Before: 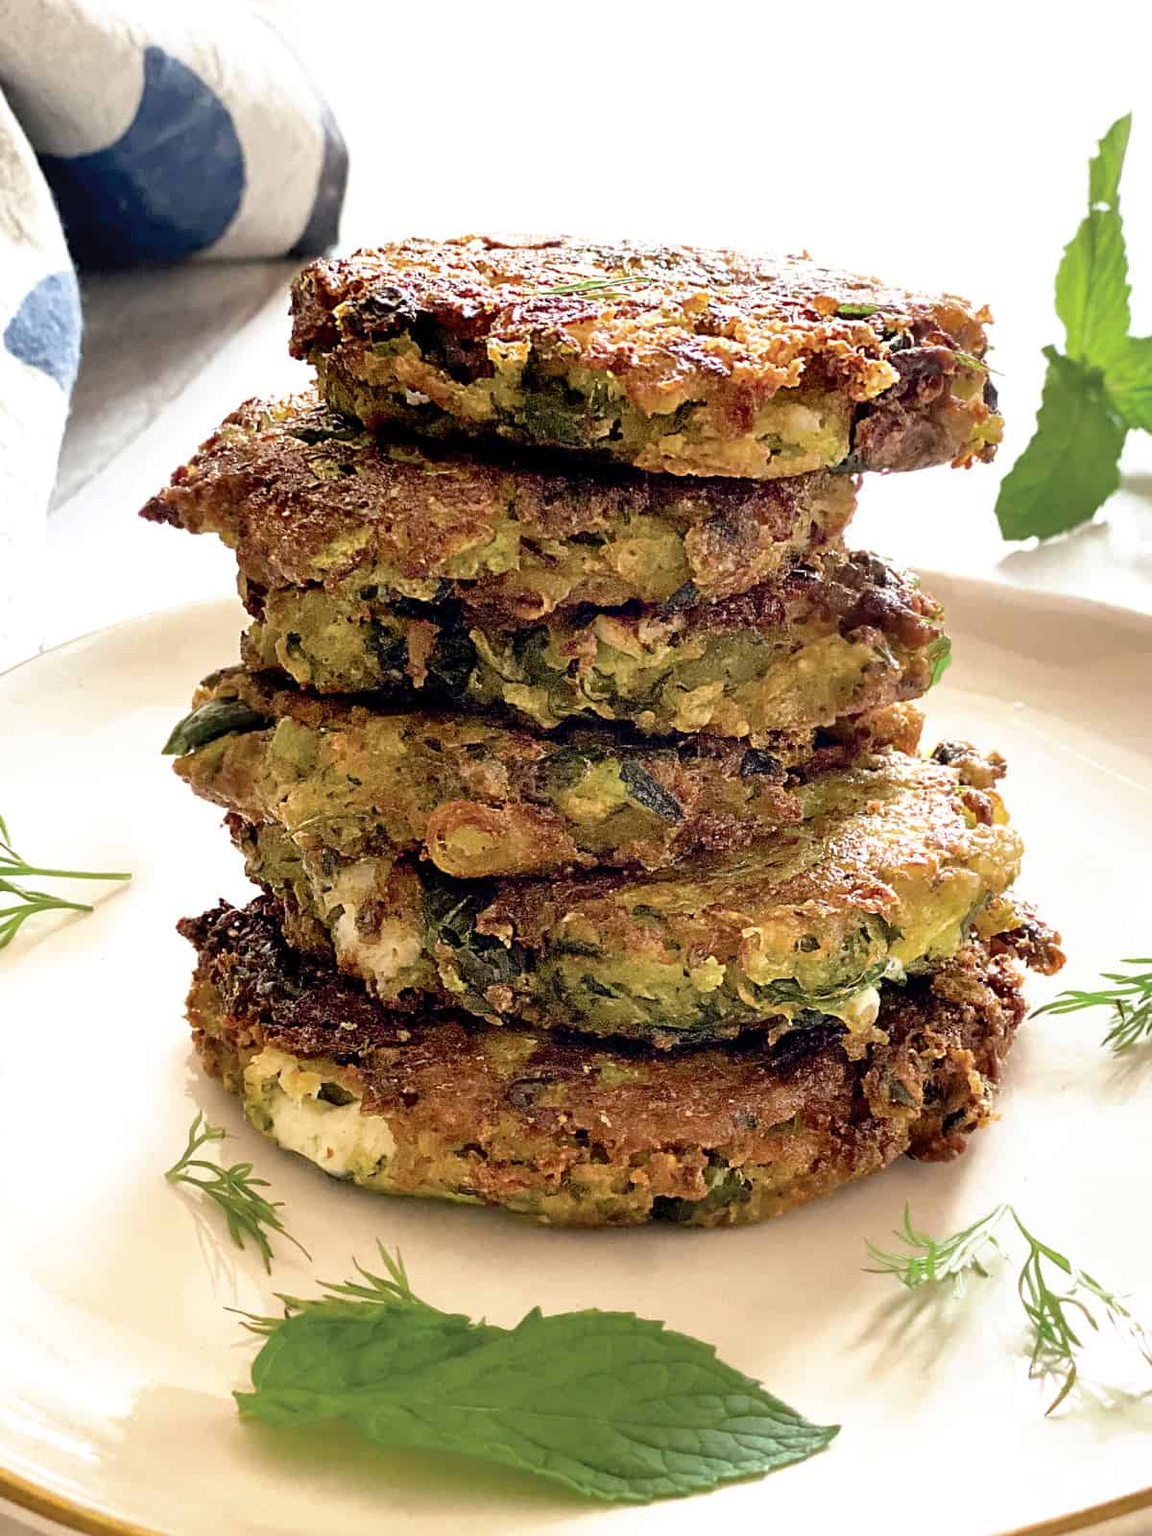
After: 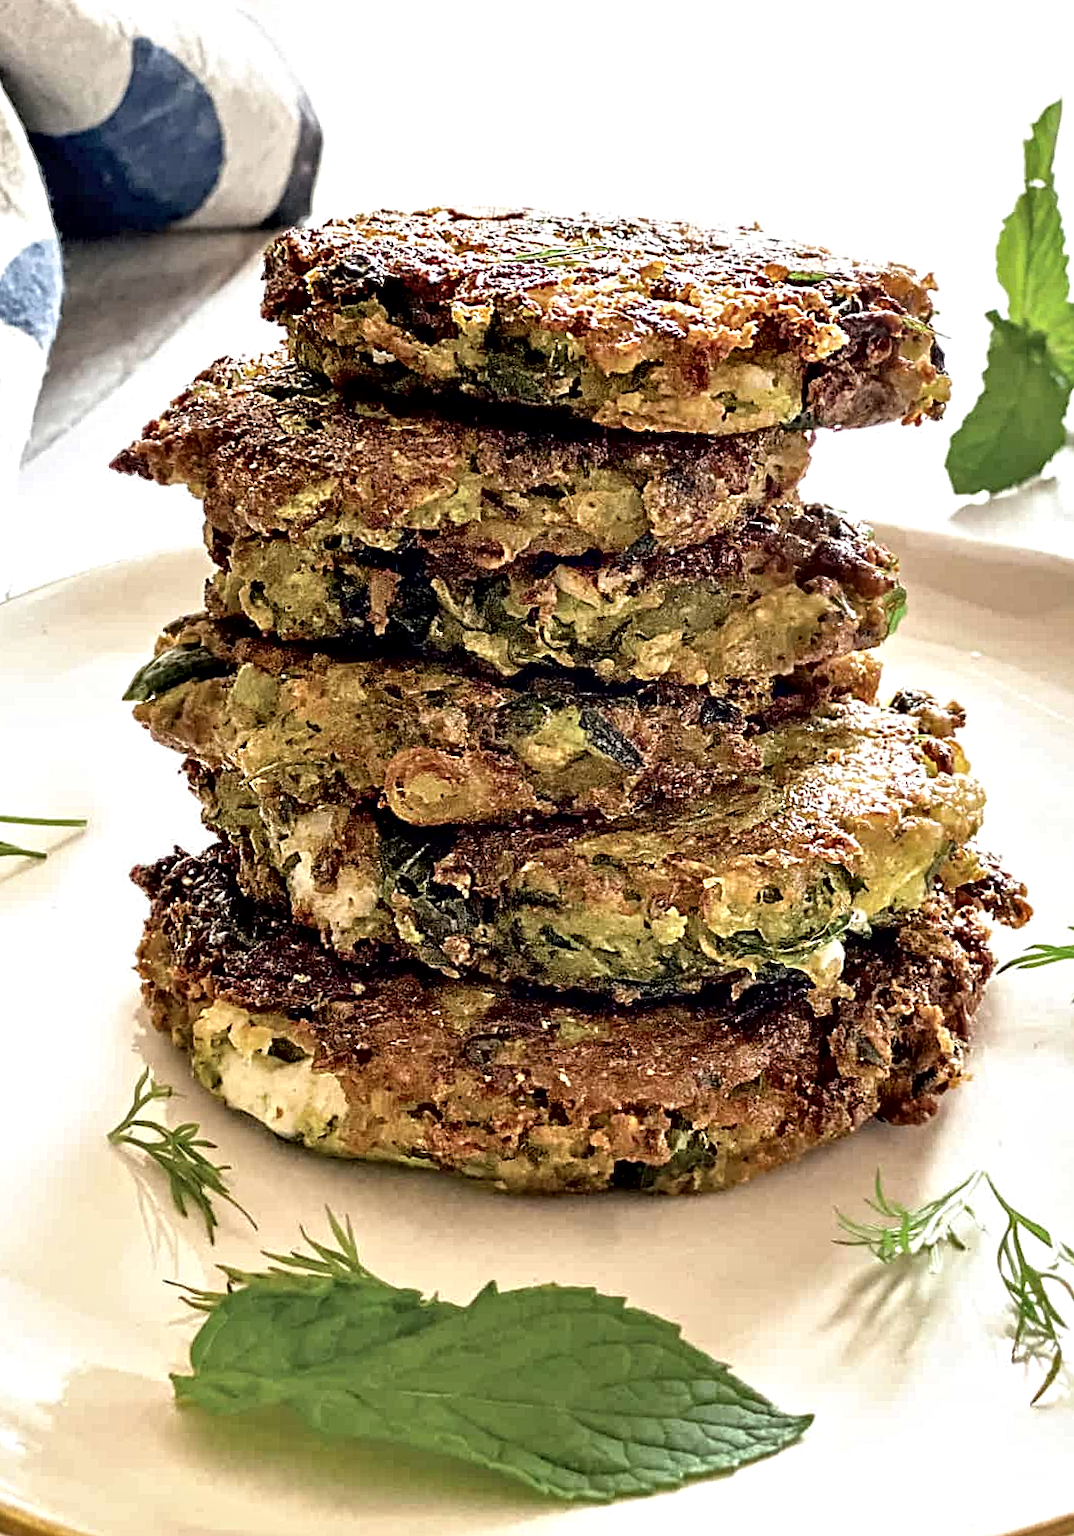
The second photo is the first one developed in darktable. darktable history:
contrast equalizer: octaves 7, y [[0.5, 0.542, 0.583, 0.625, 0.667, 0.708], [0.5 ×6], [0.5 ×6], [0 ×6], [0 ×6]]
contrast brightness saturation: contrast 0.01, saturation -0.05
rotate and perspective: rotation 0.215°, lens shift (vertical) -0.139, crop left 0.069, crop right 0.939, crop top 0.002, crop bottom 0.996
